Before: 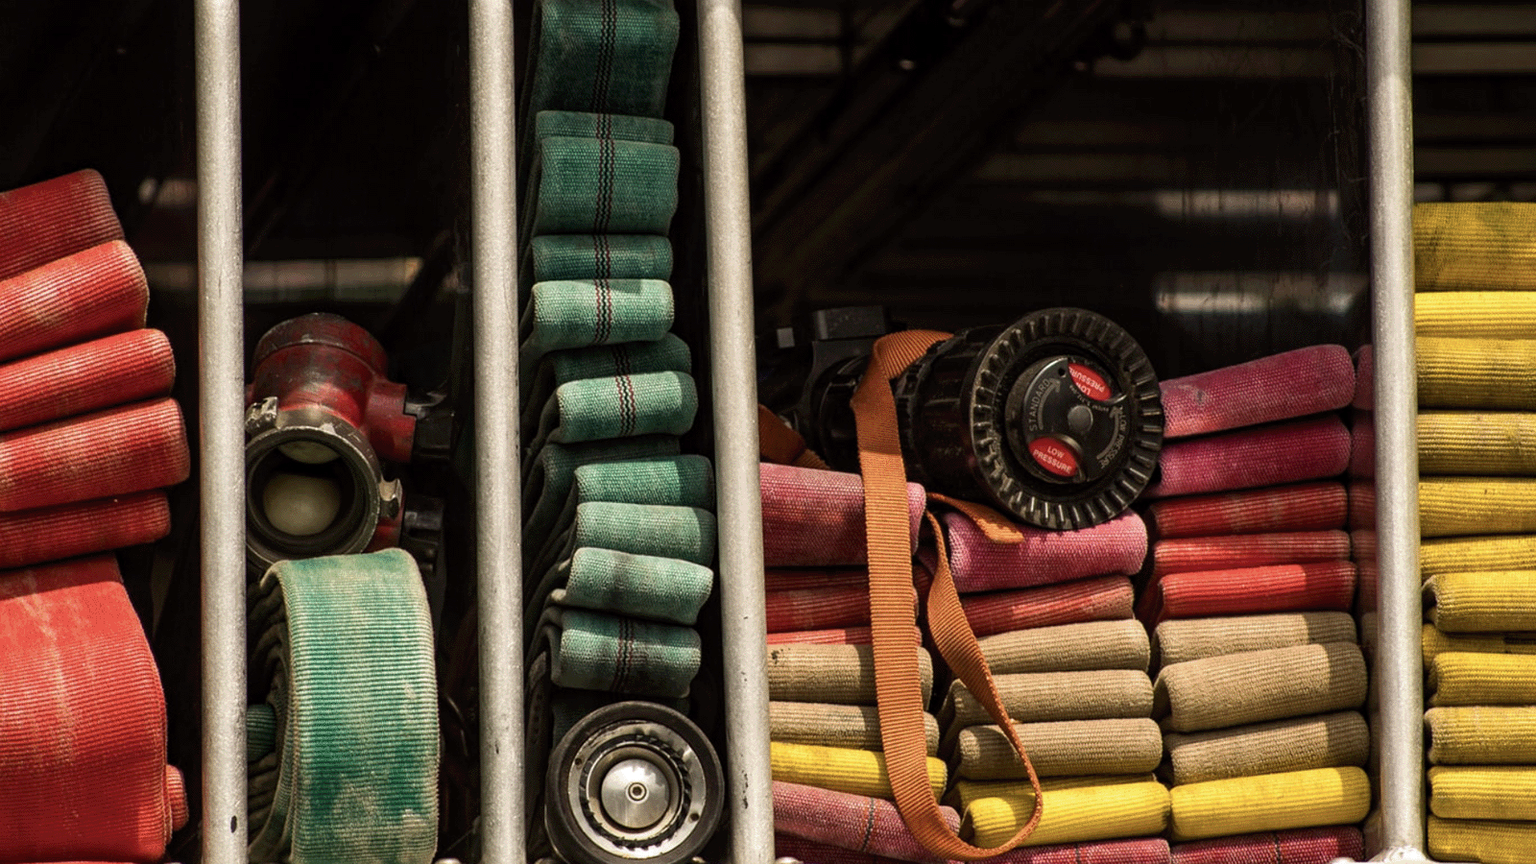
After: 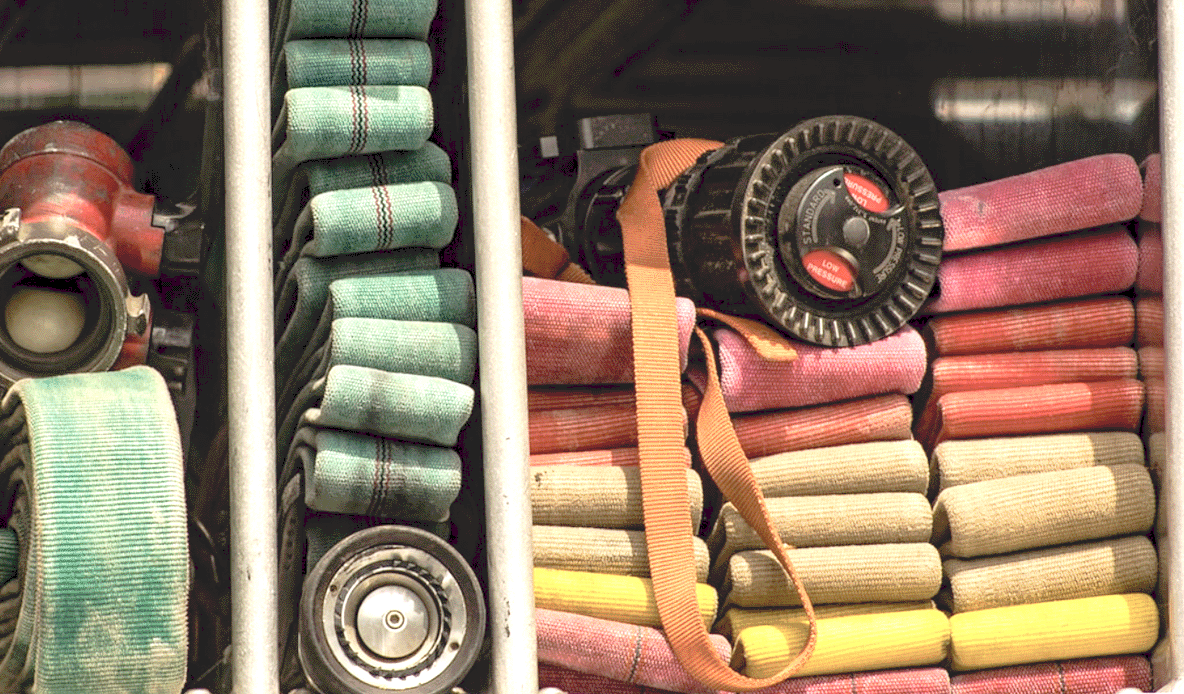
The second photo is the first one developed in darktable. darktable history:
contrast brightness saturation: brightness 0.13
crop: left 16.871%, top 22.857%, right 9.116%
tone curve: curves: ch0 [(0, 0) (0.003, 0.132) (0.011, 0.13) (0.025, 0.134) (0.044, 0.138) (0.069, 0.154) (0.1, 0.17) (0.136, 0.198) (0.177, 0.25) (0.224, 0.308) (0.277, 0.371) (0.335, 0.432) (0.399, 0.491) (0.468, 0.55) (0.543, 0.612) (0.623, 0.679) (0.709, 0.766) (0.801, 0.842) (0.898, 0.912) (1, 1)], preserve colors none
exposure: black level correction 0.001, exposure 0.955 EV, compensate exposure bias true, compensate highlight preservation false
